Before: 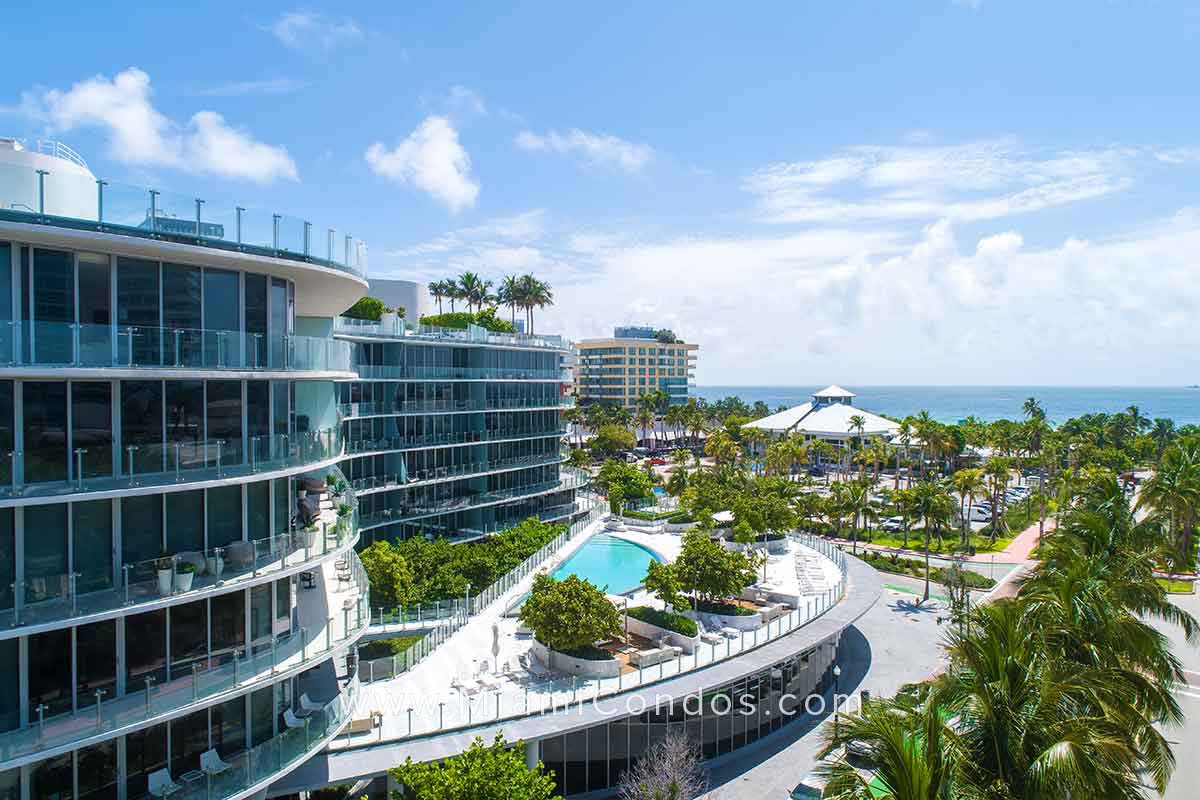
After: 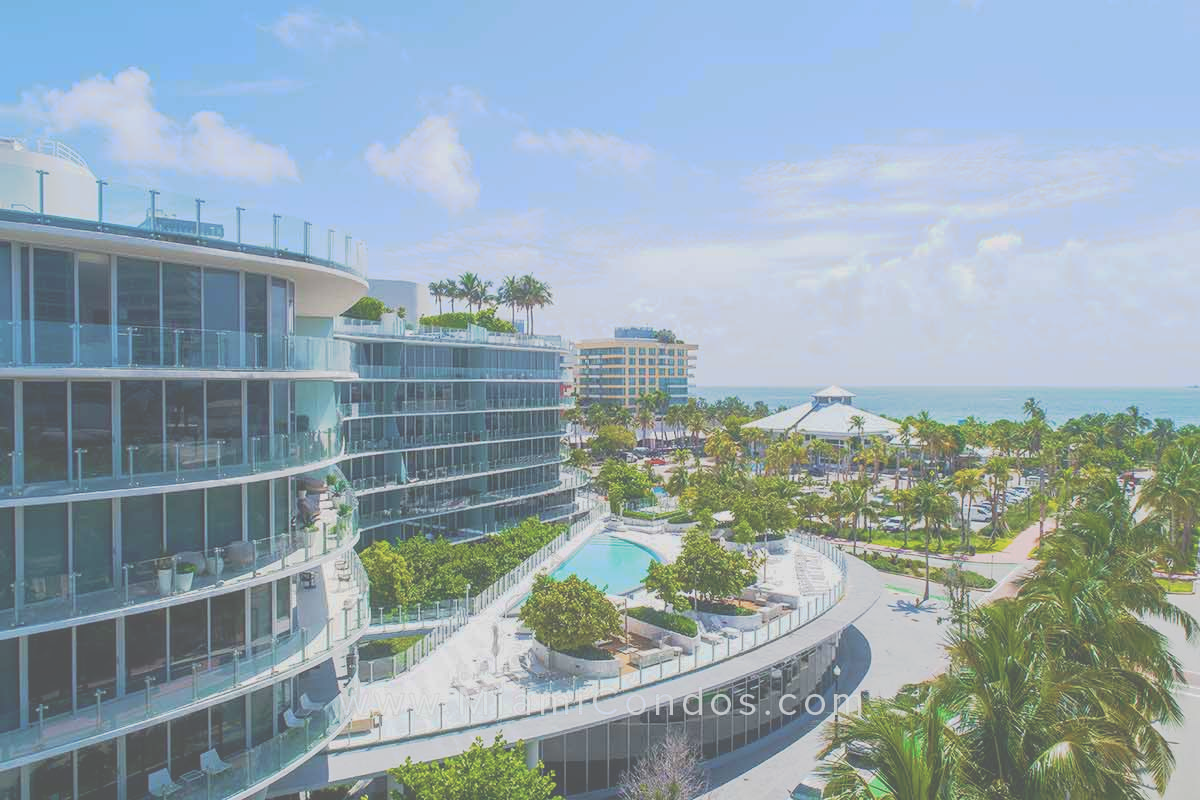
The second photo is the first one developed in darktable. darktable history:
tone curve: curves: ch0 [(0, 0) (0.003, 0.313) (0.011, 0.317) (0.025, 0.317) (0.044, 0.322) (0.069, 0.327) (0.1, 0.335) (0.136, 0.347) (0.177, 0.364) (0.224, 0.384) (0.277, 0.421) (0.335, 0.459) (0.399, 0.501) (0.468, 0.554) (0.543, 0.611) (0.623, 0.679) (0.709, 0.751) (0.801, 0.804) (0.898, 0.844) (1, 1)], preserve colors none
contrast brightness saturation: contrast -0.28
tone equalizer: on, module defaults
exposure: black level correction 0.003, exposure 0.383 EV, compensate highlight preservation false
